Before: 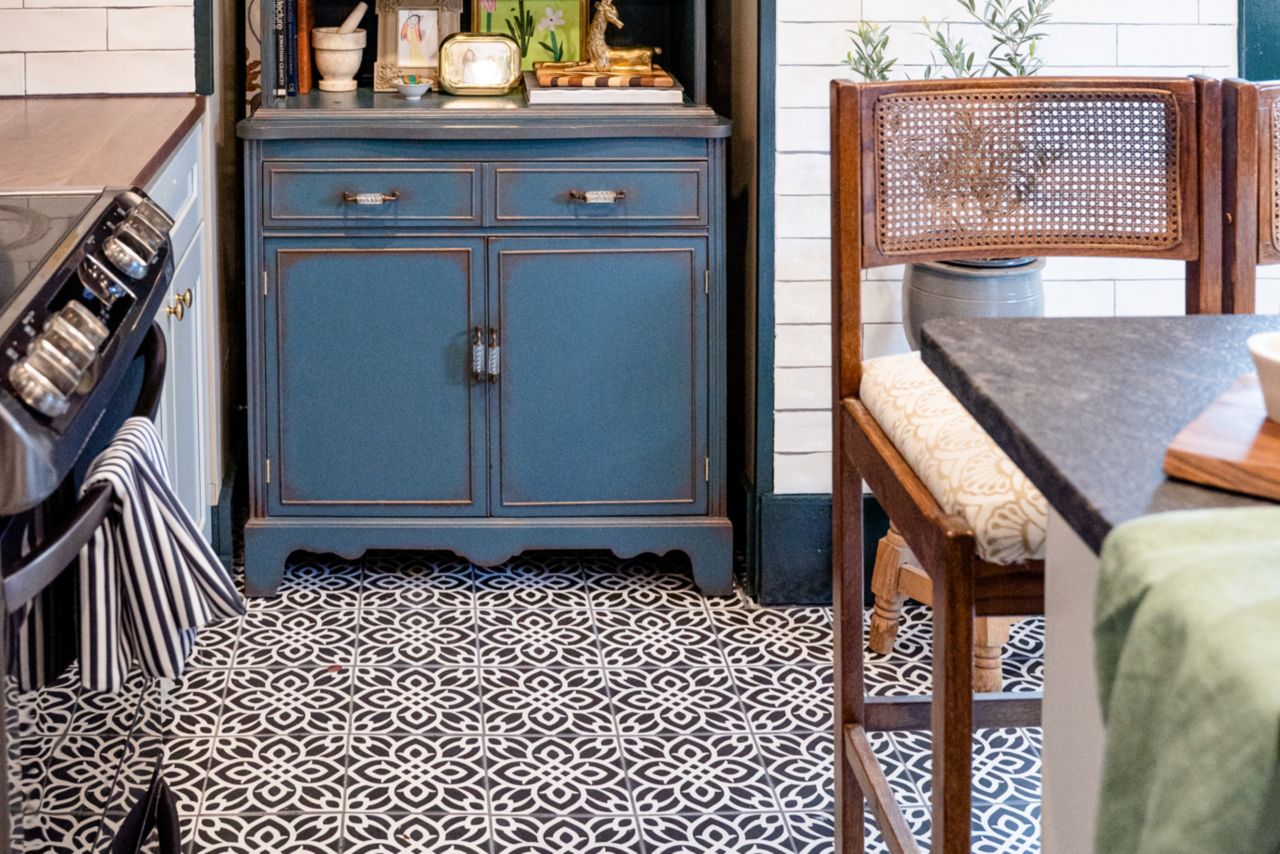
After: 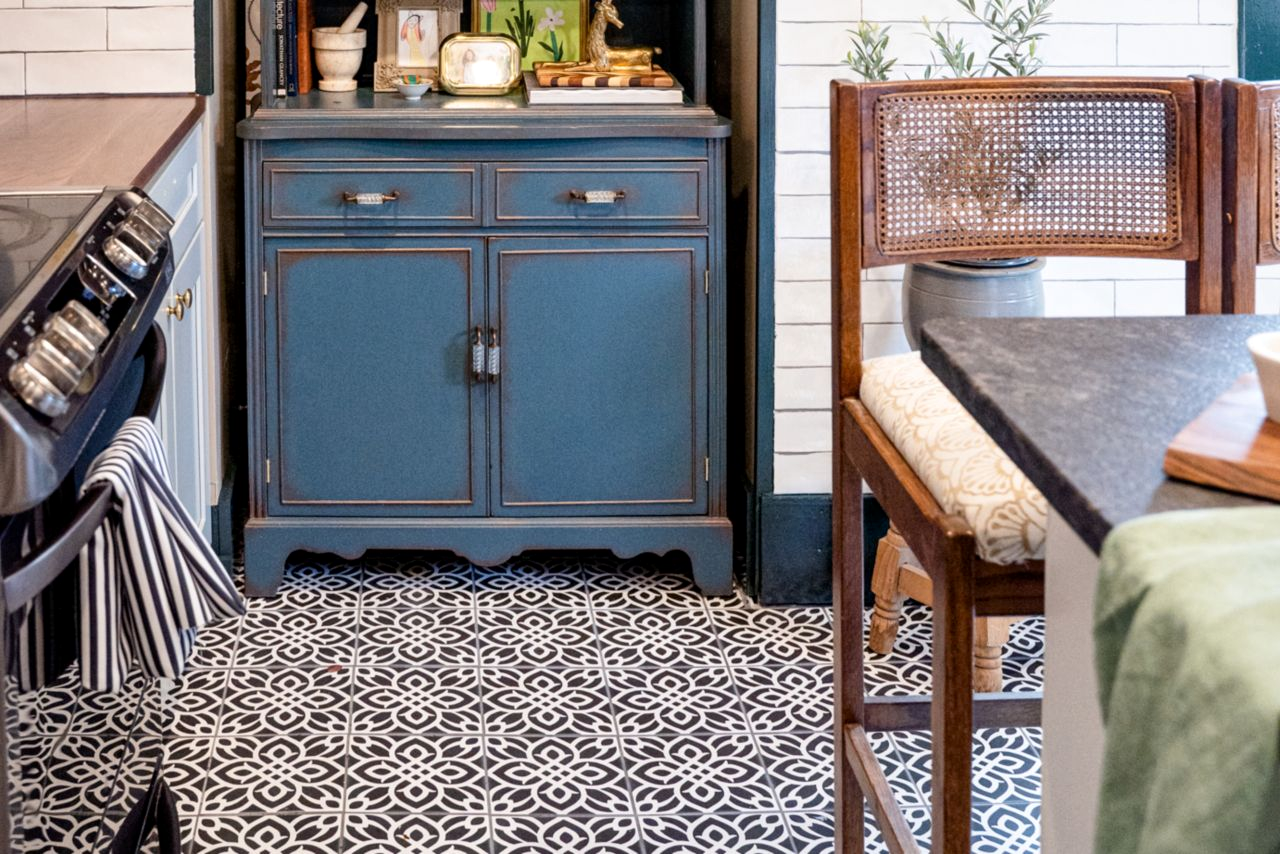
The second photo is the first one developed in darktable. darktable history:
local contrast: mode bilateral grid, contrast 20, coarseness 51, detail 120%, midtone range 0.2
tone equalizer: on, module defaults
